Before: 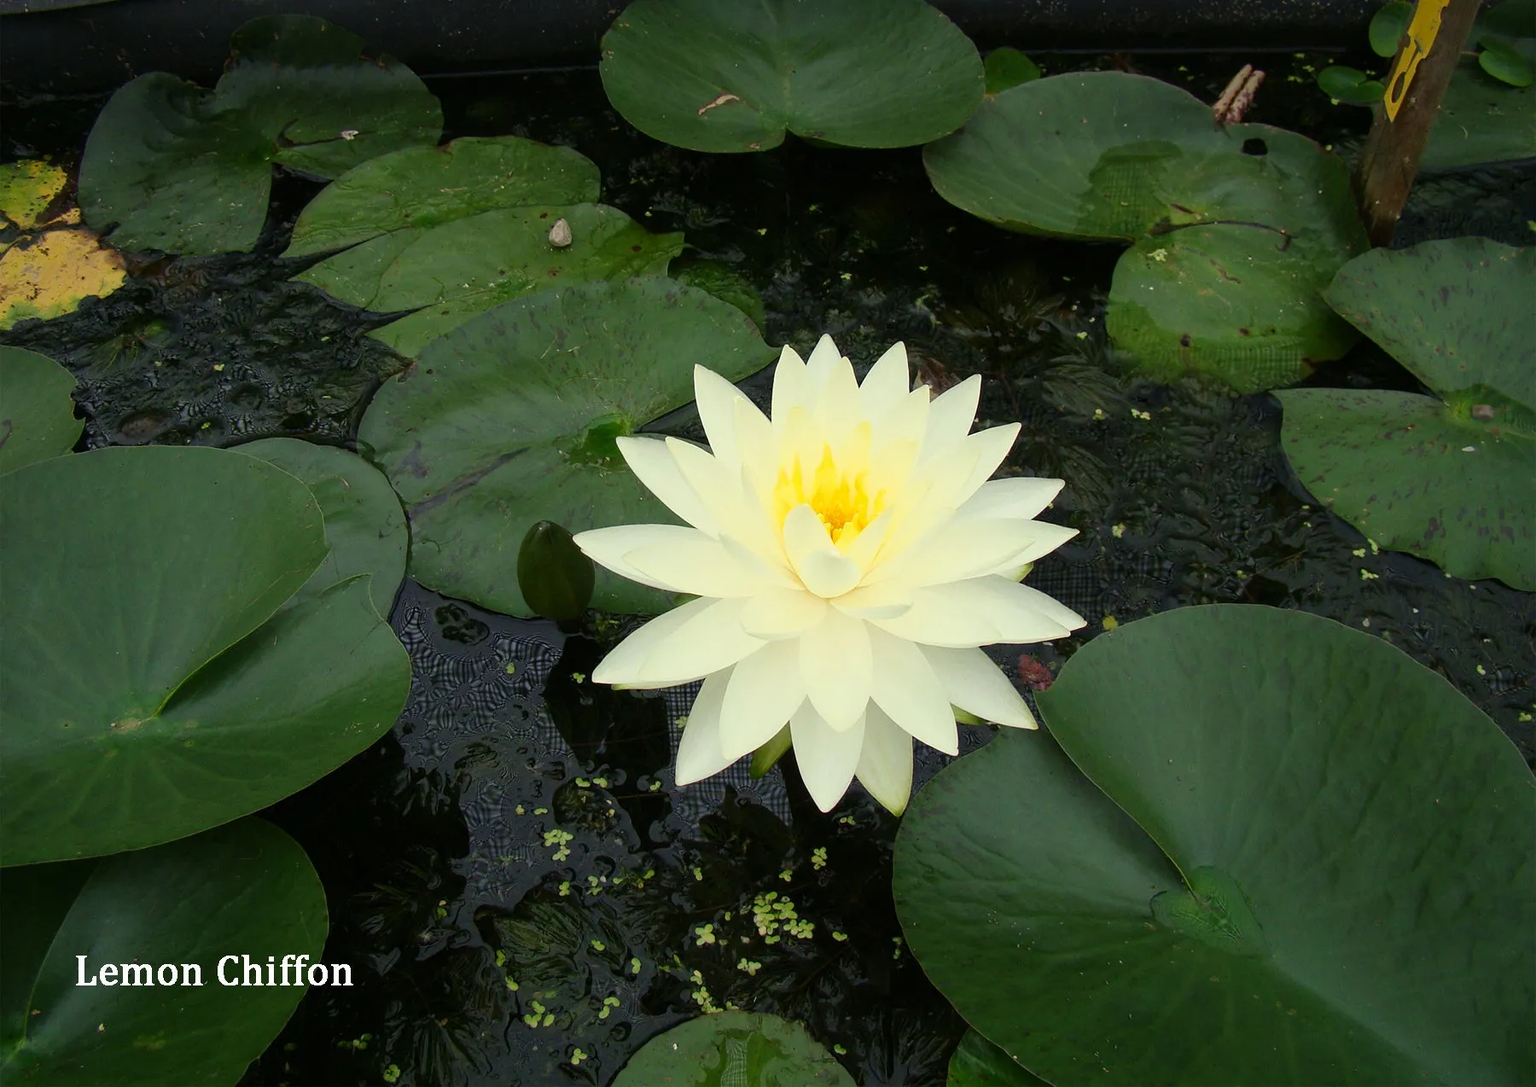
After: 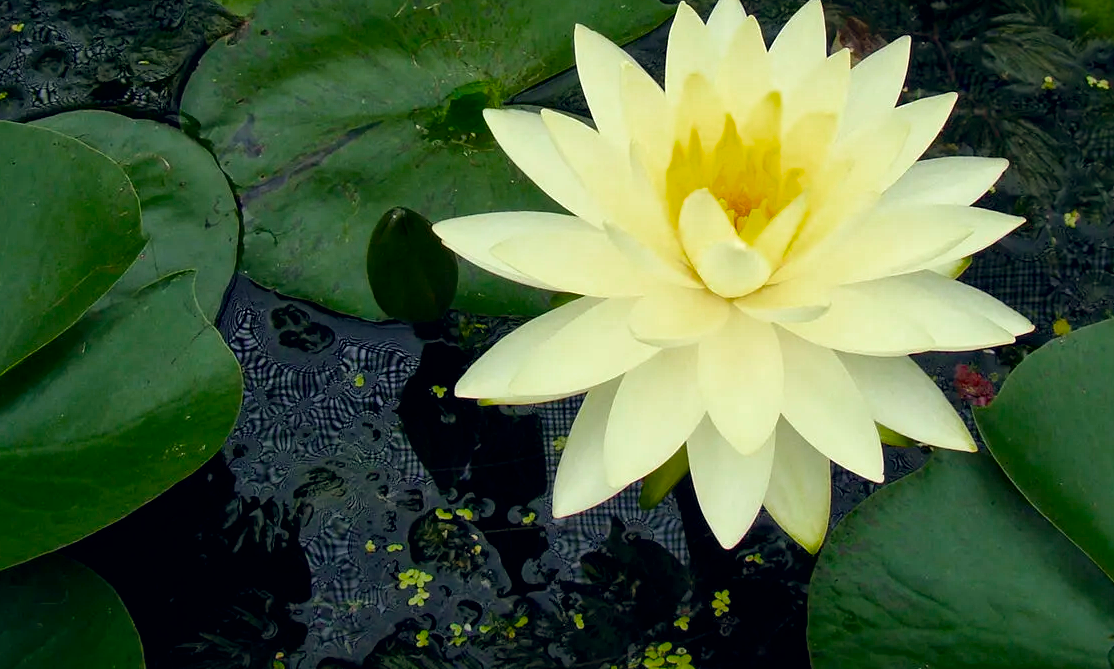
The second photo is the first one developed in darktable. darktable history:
crop: left 13.308%, top 31.653%, right 24.797%, bottom 15.773%
local contrast: mode bilateral grid, contrast 26, coarseness 47, detail 152%, midtone range 0.2
color balance rgb: global offset › chroma 0.062%, global offset › hue 254.21°, perceptual saturation grading › global saturation 30.752%, global vibrance 10.665%, saturation formula JzAzBz (2021)
velvia: strength 14.73%
